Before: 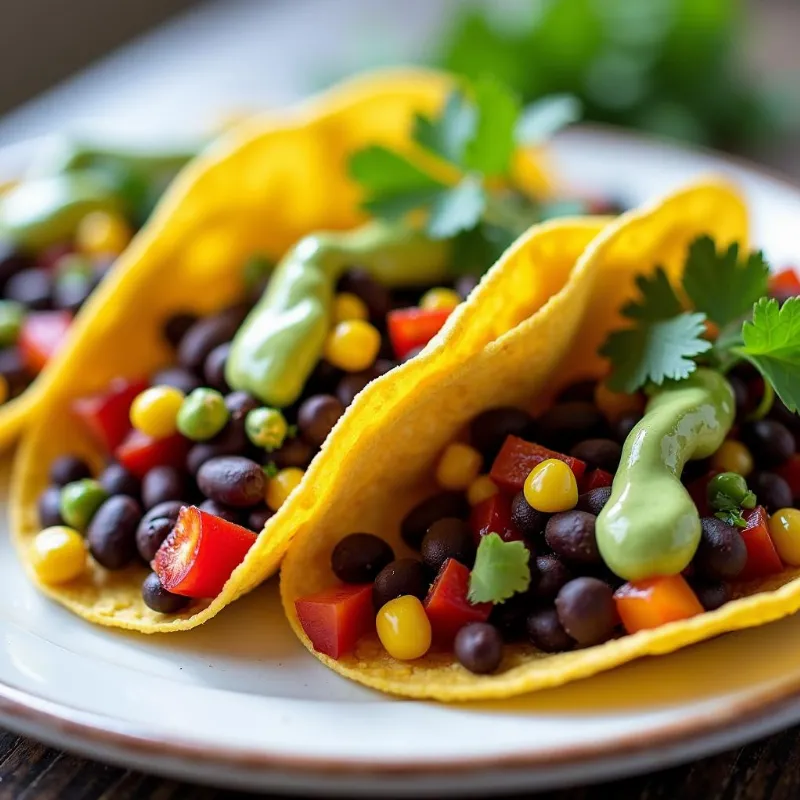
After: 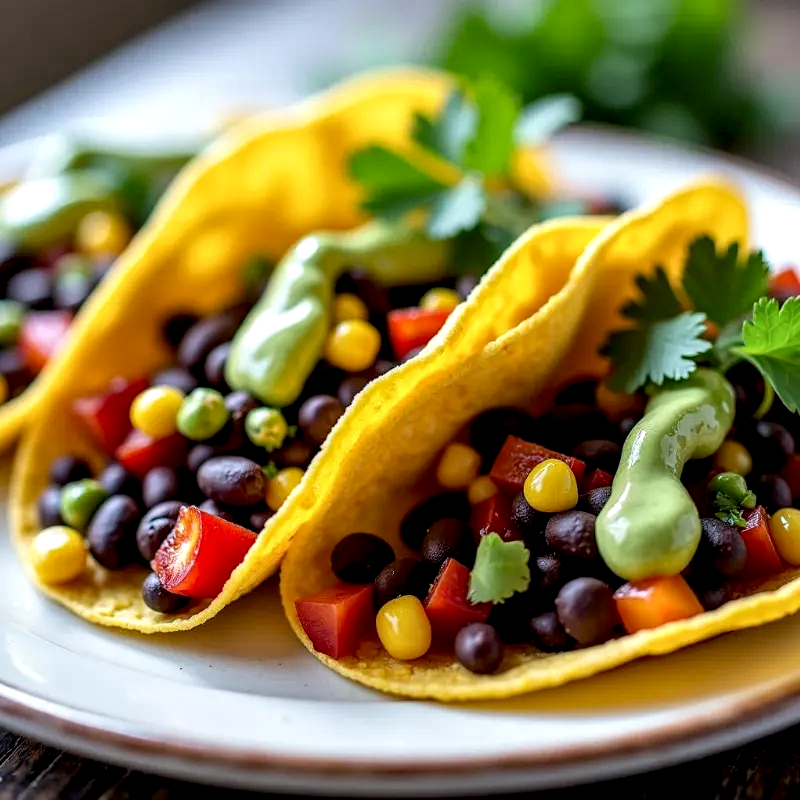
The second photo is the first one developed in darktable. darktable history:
local contrast: detail 154%
exposure: black level correction 0.005, exposure 0.005 EV, compensate exposure bias true, compensate highlight preservation false
